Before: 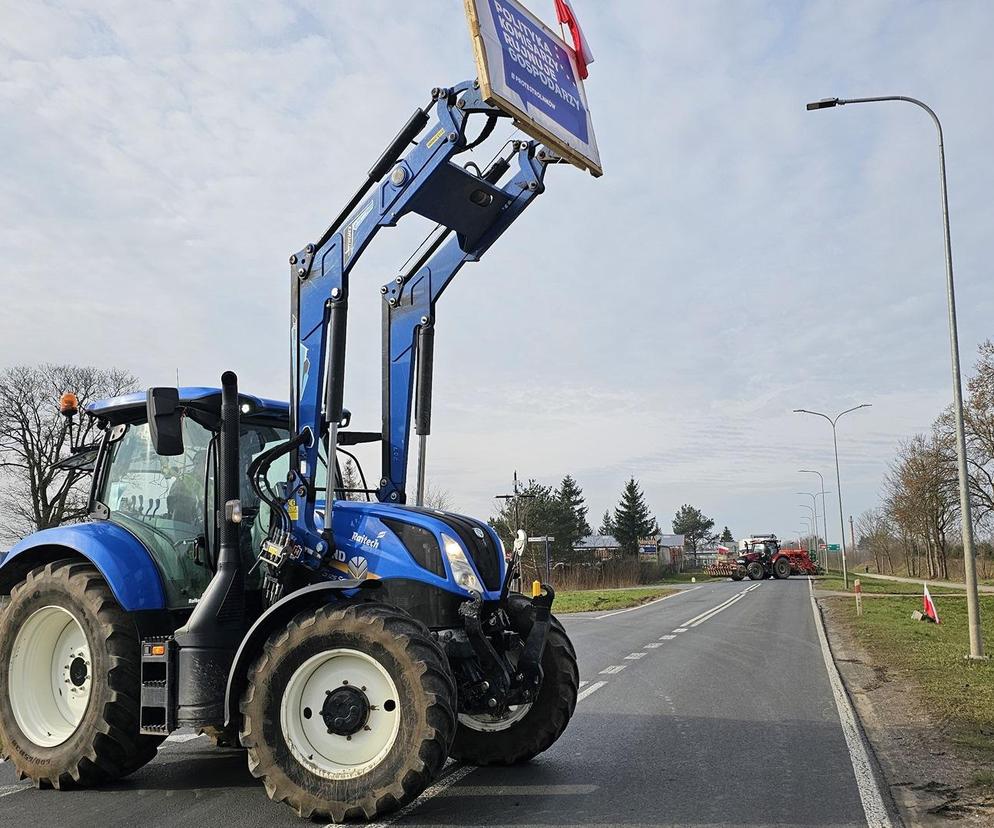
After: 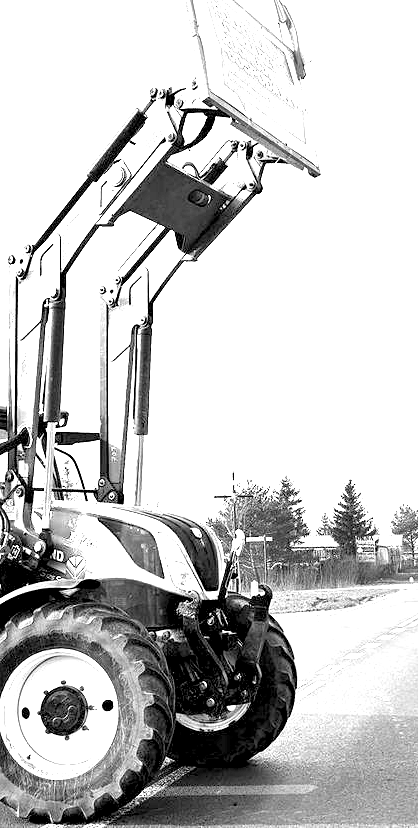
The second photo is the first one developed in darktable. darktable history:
color zones: curves: ch0 [(0, 0.613) (0.01, 0.613) (0.245, 0.448) (0.498, 0.529) (0.642, 0.665) (0.879, 0.777) (0.99, 0.613)]; ch1 [(0, 0) (0.143, 0) (0.286, 0) (0.429, 0) (0.571, 0) (0.714, 0) (0.857, 0)]
crop: left 28.422%, right 29.521%
exposure: black level correction 0.005, exposure 2.08 EV, compensate highlight preservation false
color correction: highlights b* 0.033, saturation 0.978
